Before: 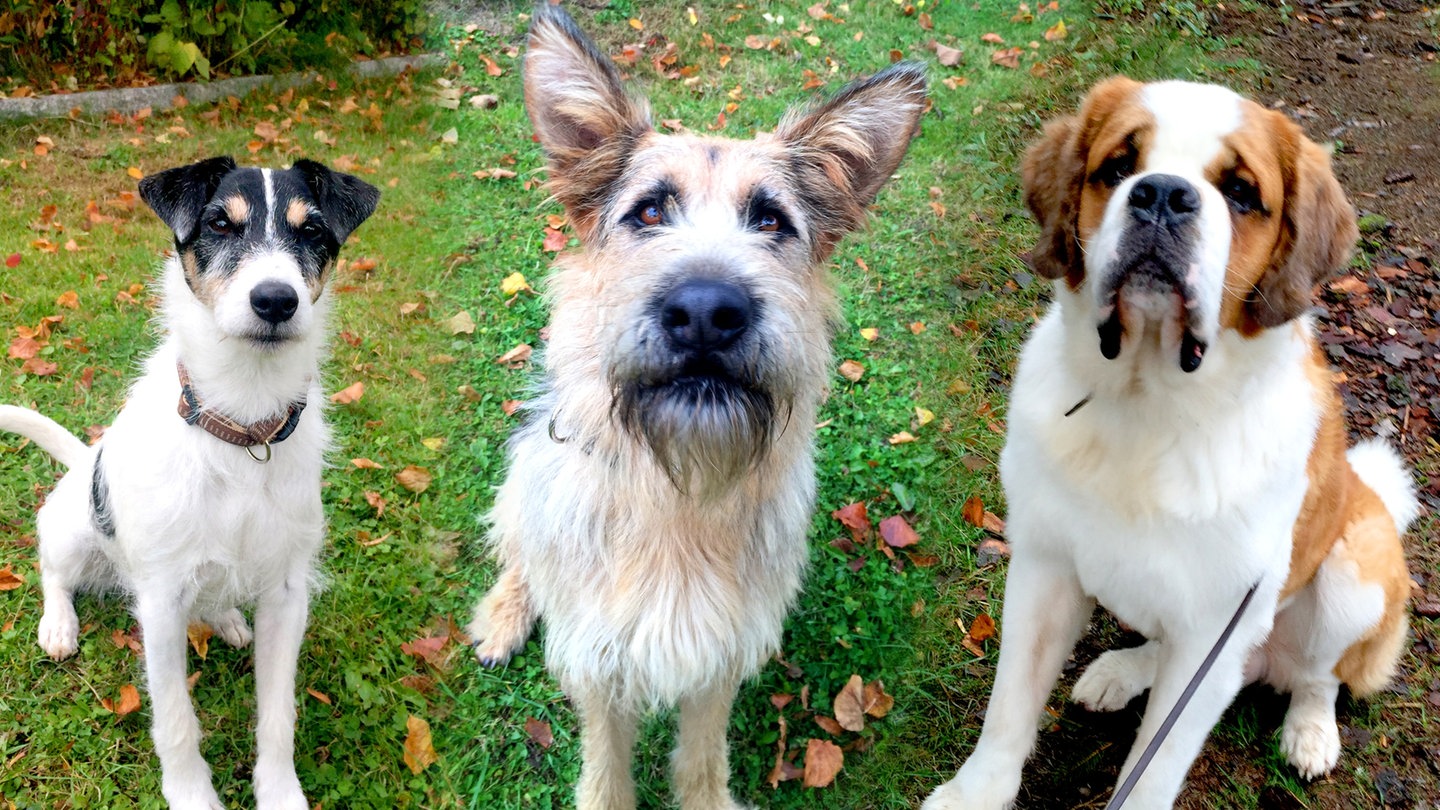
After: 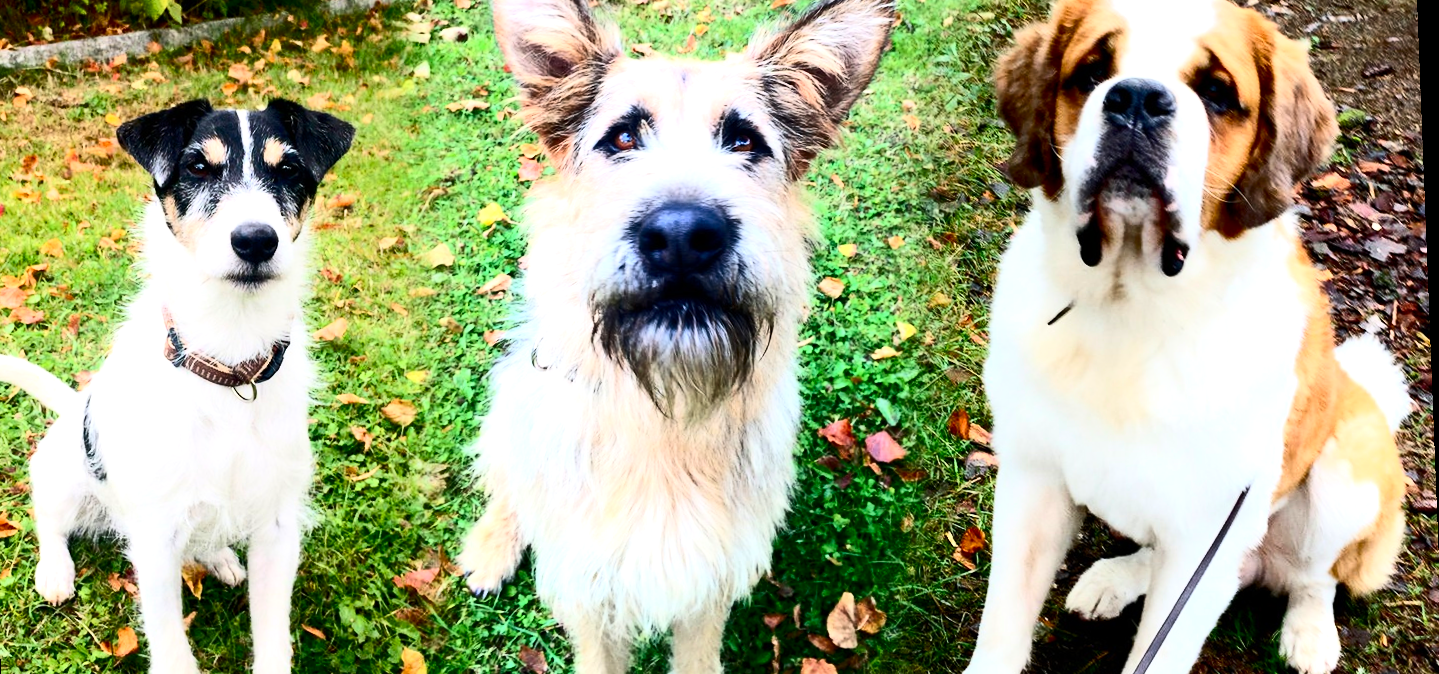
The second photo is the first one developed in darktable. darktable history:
tone equalizer: -8 EV -0.417 EV, -7 EV -0.389 EV, -6 EV -0.333 EV, -5 EV -0.222 EV, -3 EV 0.222 EV, -2 EV 0.333 EV, -1 EV 0.389 EV, +0 EV 0.417 EV, edges refinement/feathering 500, mask exposure compensation -1.57 EV, preserve details no
contrast brightness saturation: contrast 0.4, brightness 0.1, saturation 0.21
rotate and perspective: rotation -2.22°, lens shift (horizontal) -0.022, automatic cropping off
crop and rotate: left 1.814%, top 12.818%, right 0.25%, bottom 9.225%
